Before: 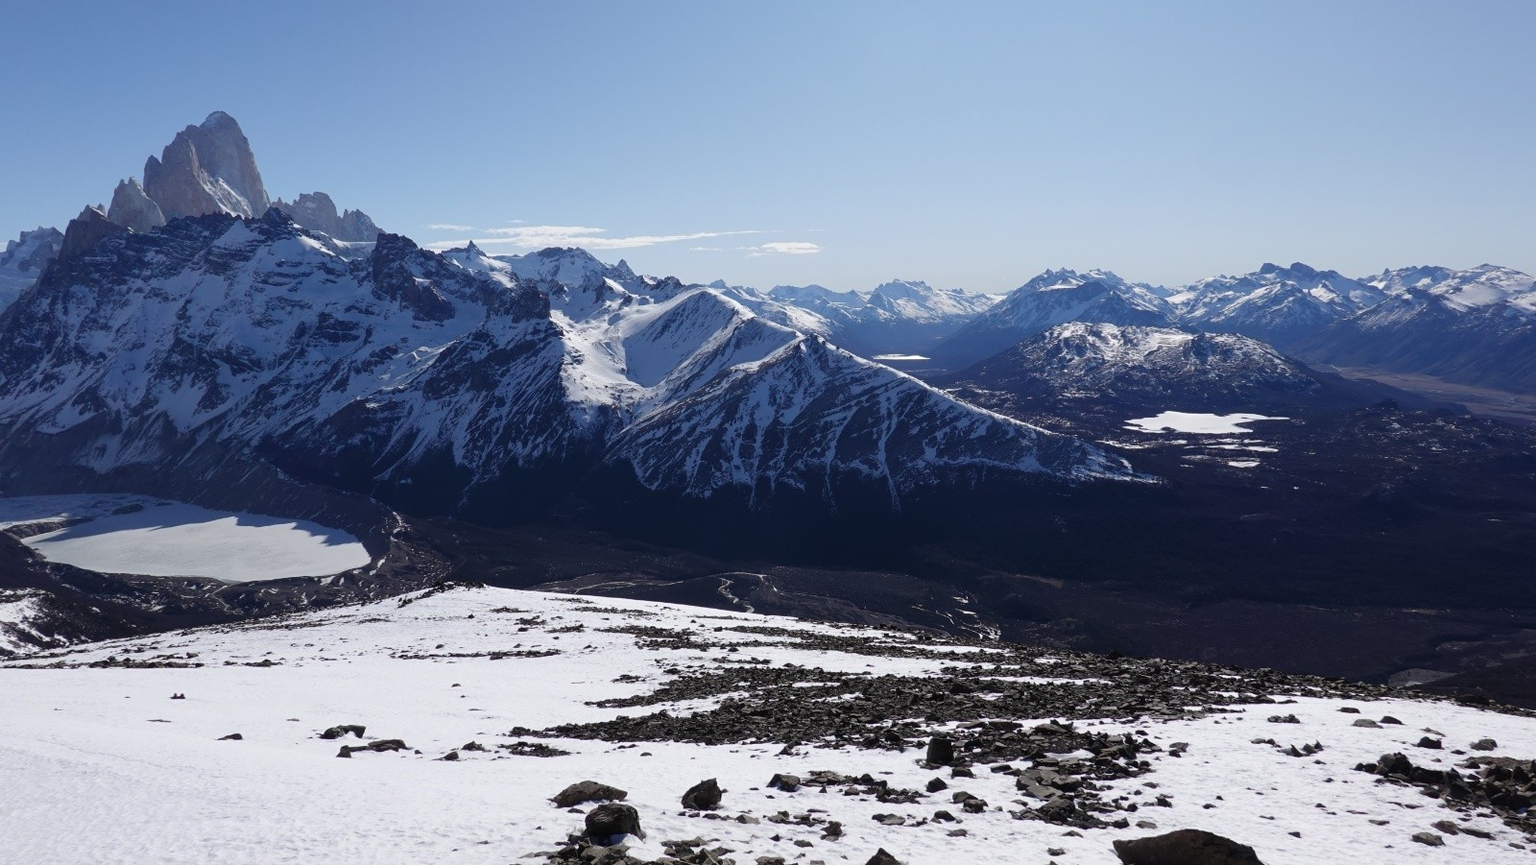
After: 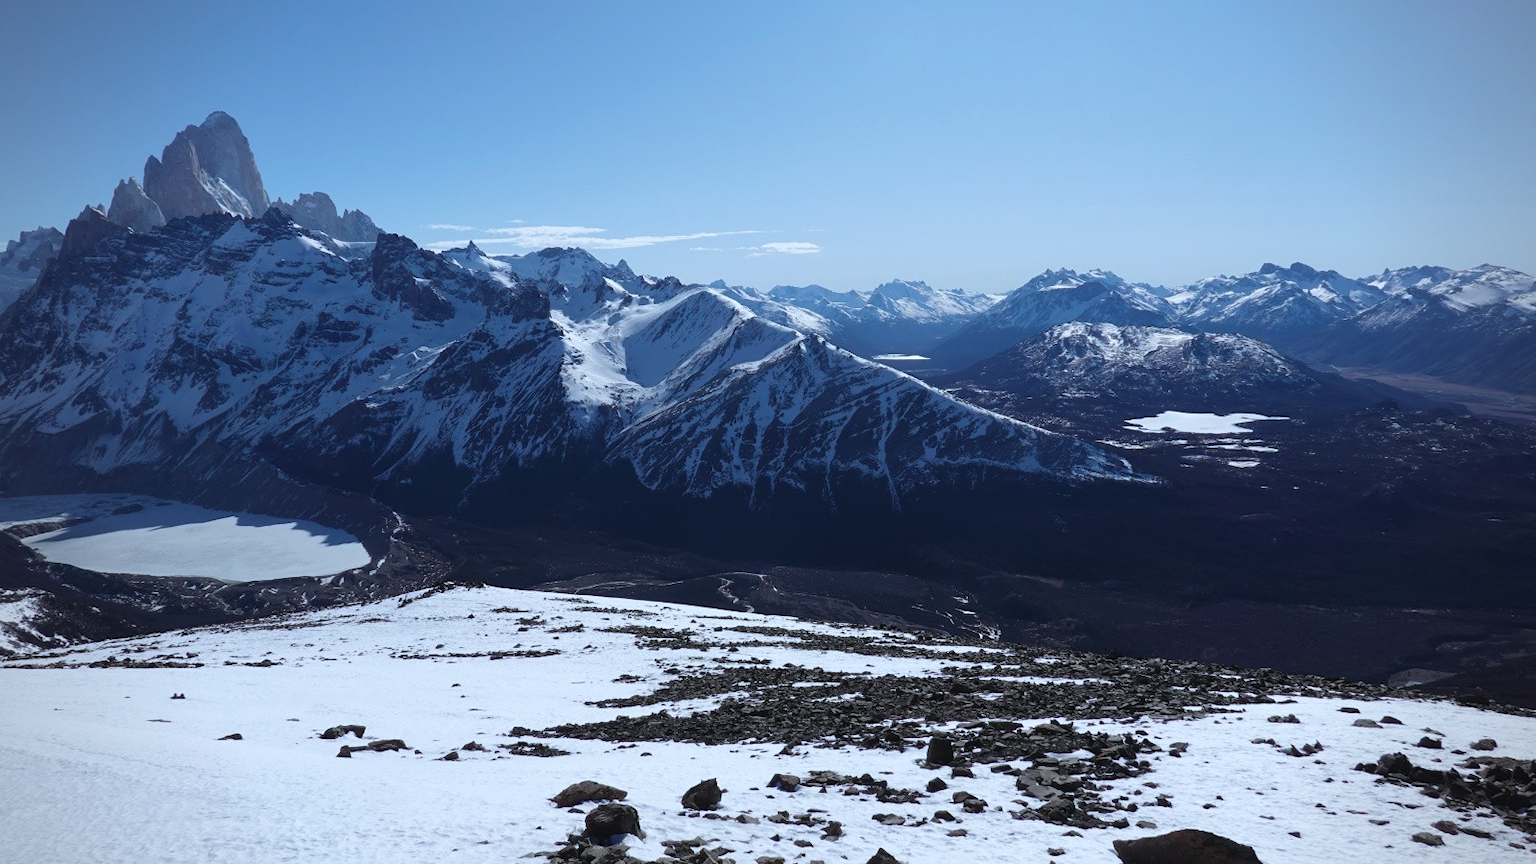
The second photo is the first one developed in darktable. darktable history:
exposure: exposure 0.123 EV, compensate exposure bias true, compensate highlight preservation false
vignetting: brightness -0.408, saturation -0.297, unbound false
velvia: on, module defaults
color correction: highlights a* -4.04, highlights b* -10.82
contrast brightness saturation: contrast -0.065, brightness -0.032, saturation -0.112
